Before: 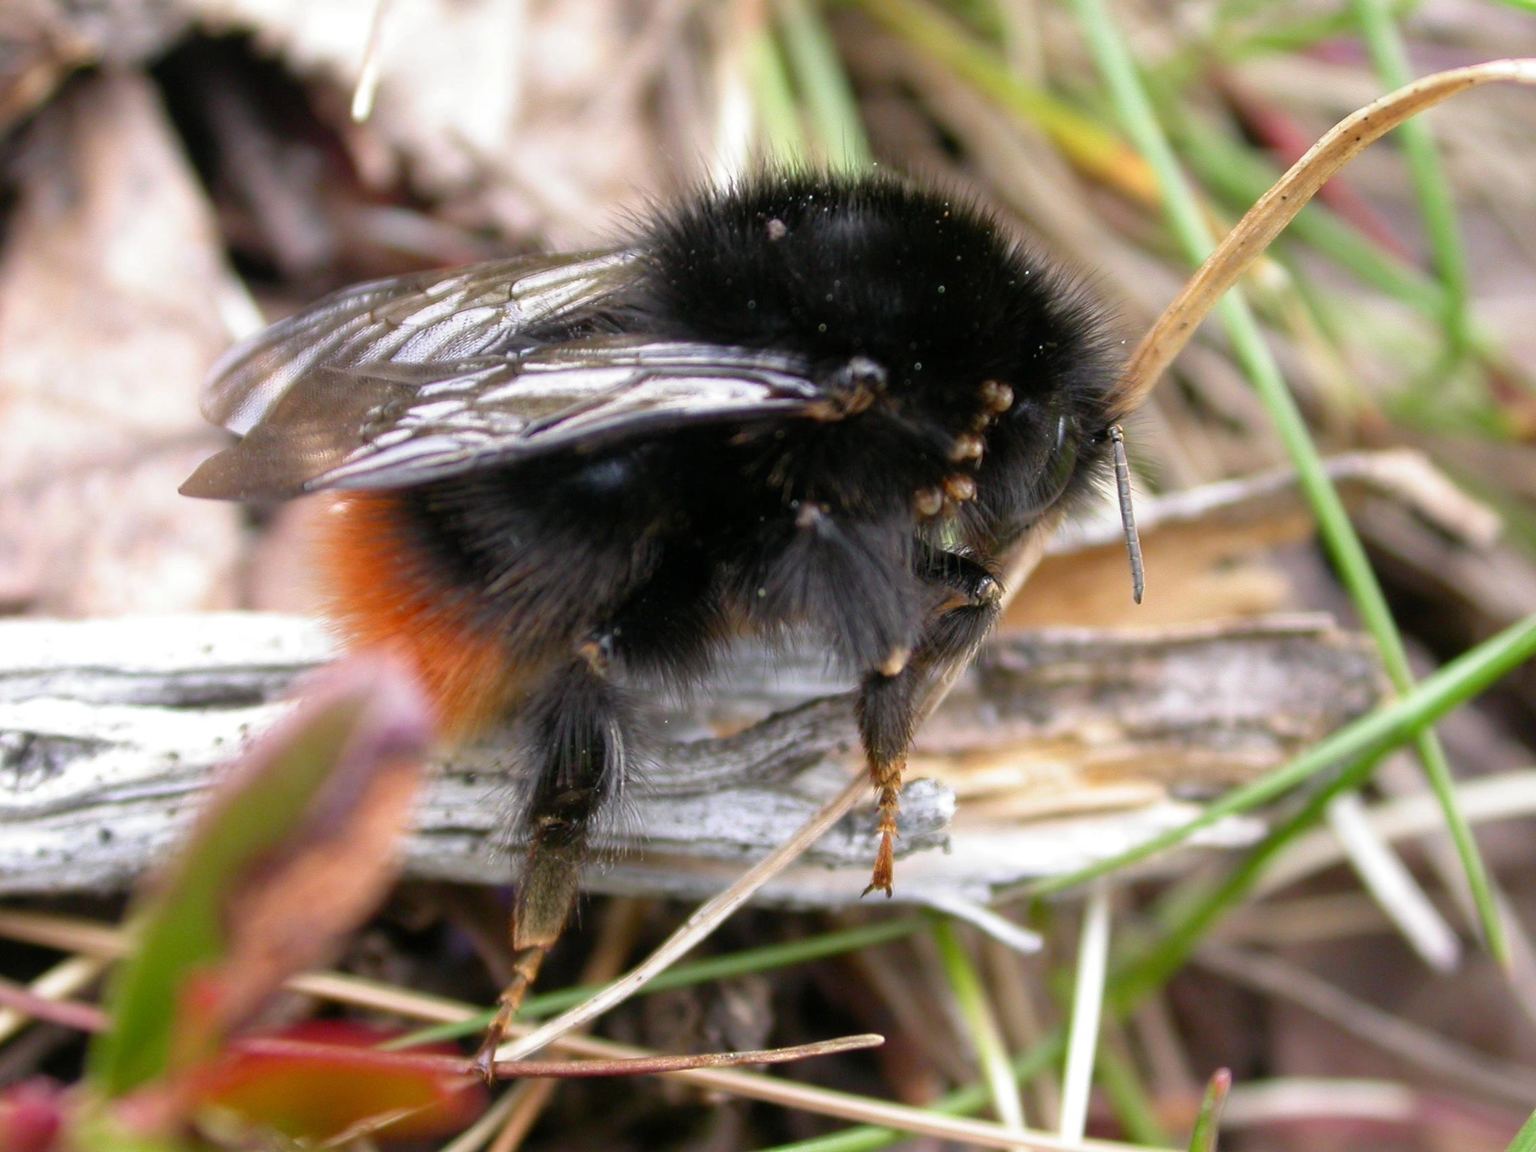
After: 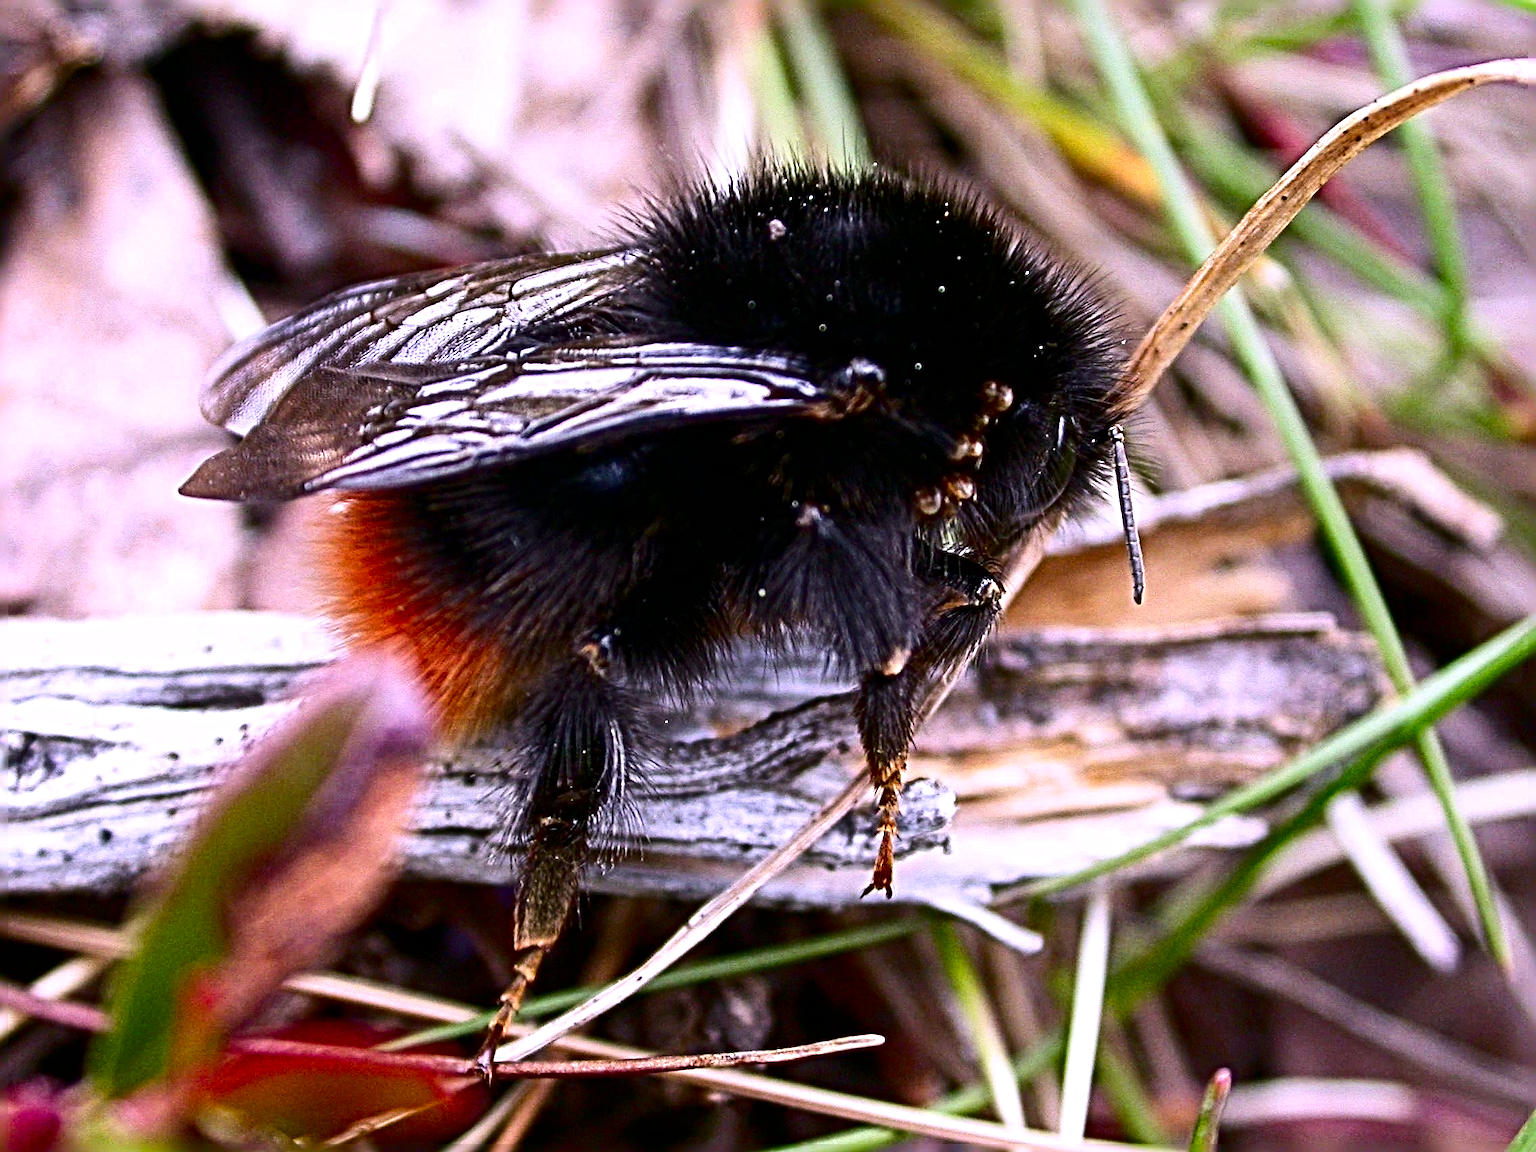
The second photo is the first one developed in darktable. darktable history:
sharpen: radius 6.3, amount 1.8, threshold 0
contrast brightness saturation: contrast 0.22, brightness -0.19, saturation 0.24
white balance: red 1.042, blue 1.17
